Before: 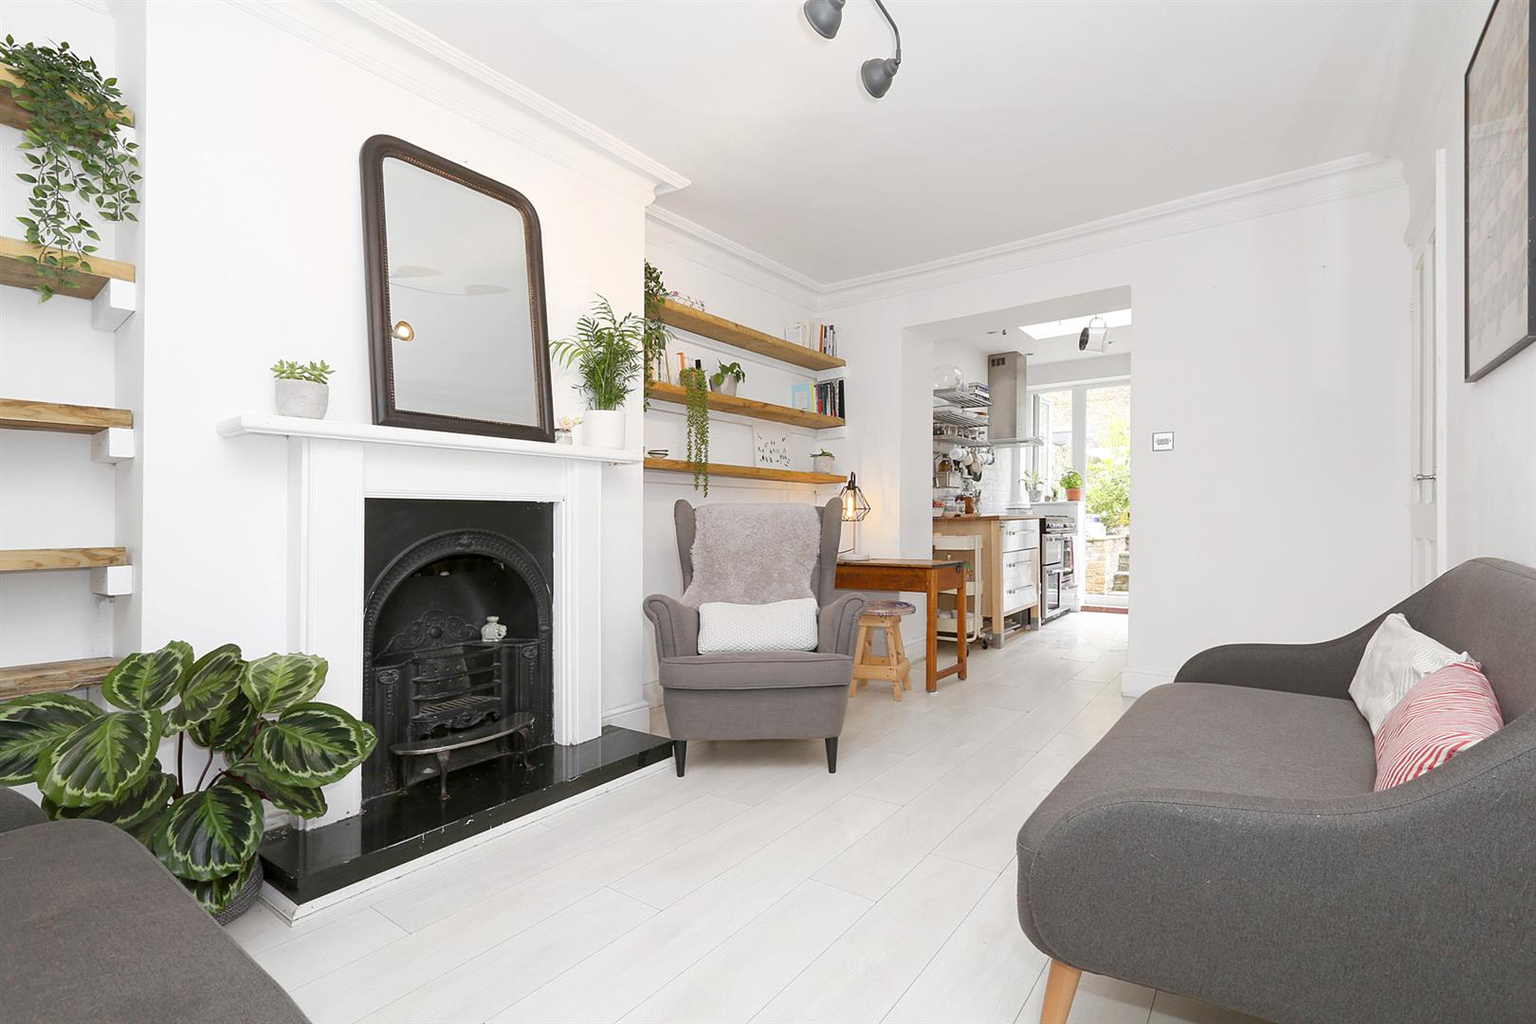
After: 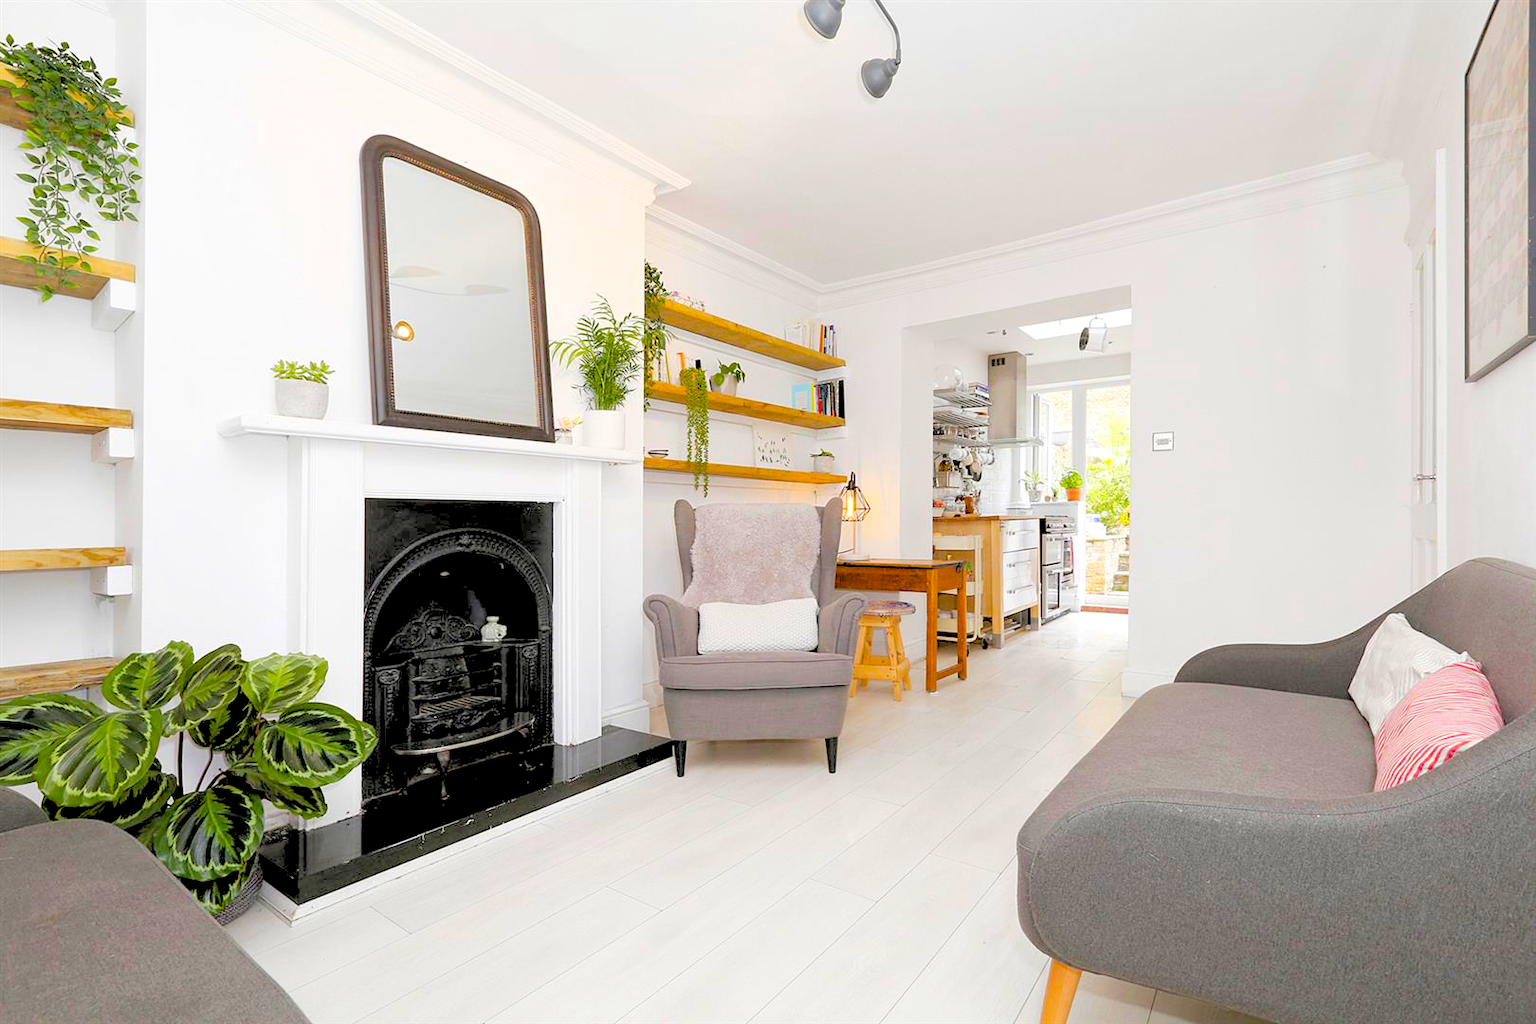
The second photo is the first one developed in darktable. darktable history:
white balance: red 1, blue 1
rgb levels: levels [[0.027, 0.429, 0.996], [0, 0.5, 1], [0, 0.5, 1]]
local contrast: mode bilateral grid, contrast 10, coarseness 25, detail 115%, midtone range 0.2
color balance: output saturation 120%
color balance rgb: perceptual saturation grading › global saturation 25%, global vibrance 20%
